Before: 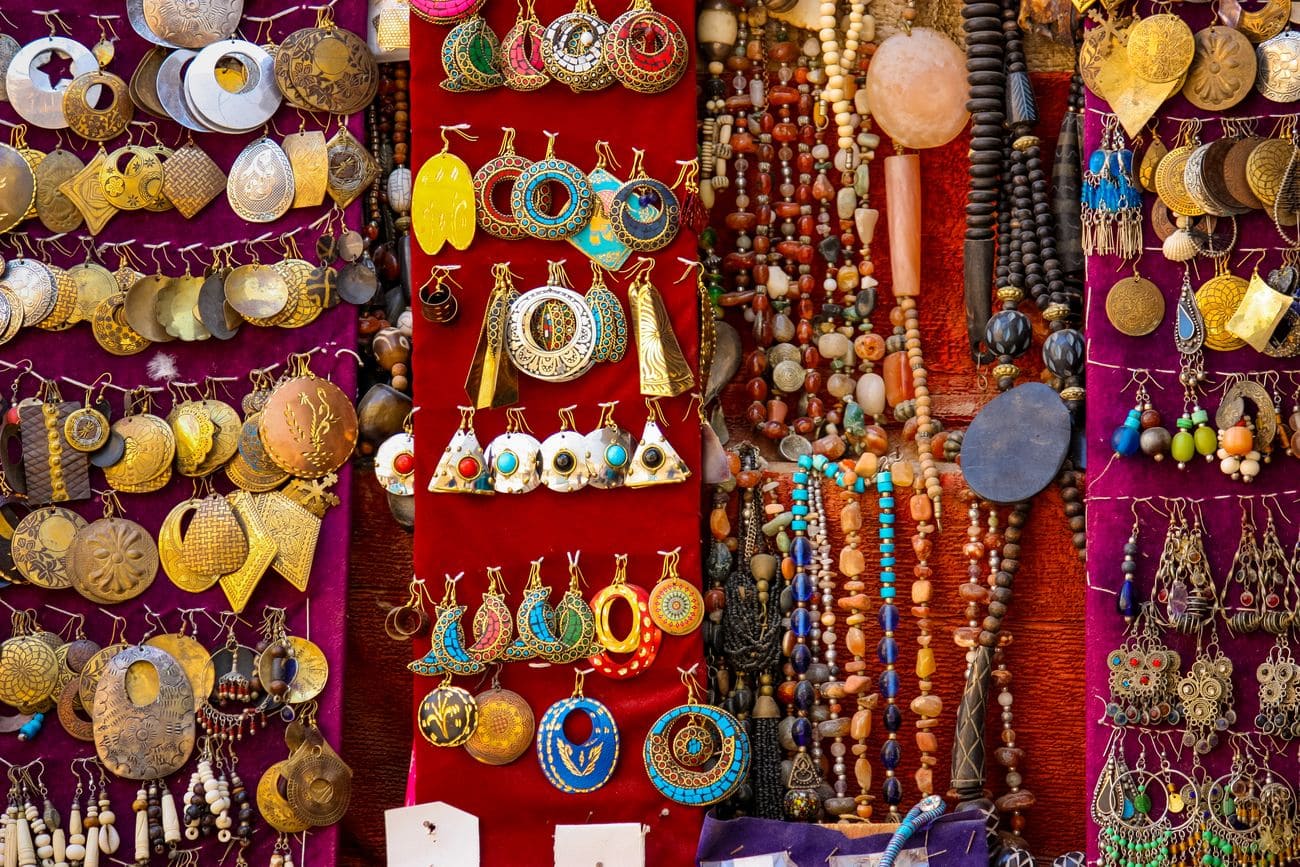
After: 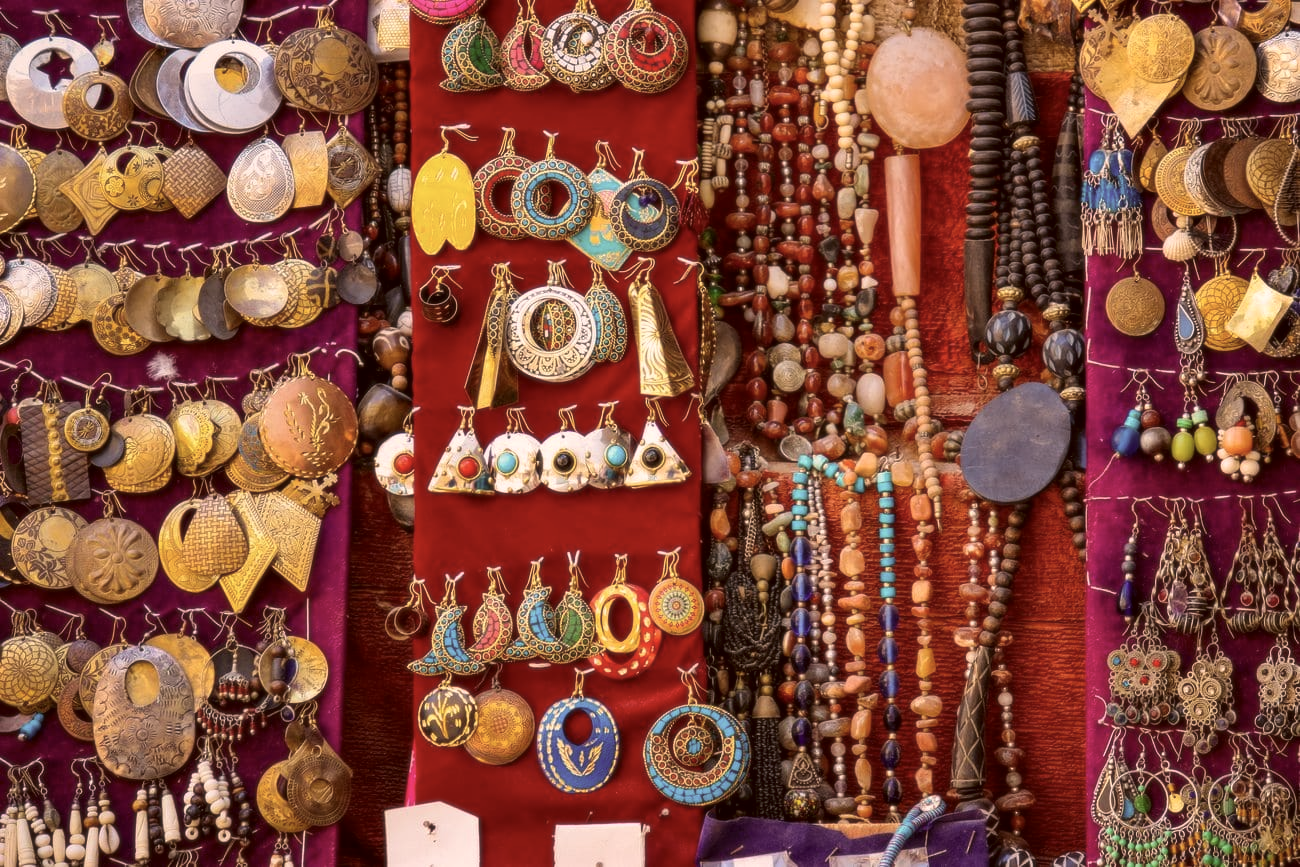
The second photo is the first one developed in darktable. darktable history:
soften: size 10%, saturation 50%, brightness 0.2 EV, mix 10%
color correction: highlights a* 10.21, highlights b* 9.79, shadows a* 8.61, shadows b* 7.88, saturation 0.8
